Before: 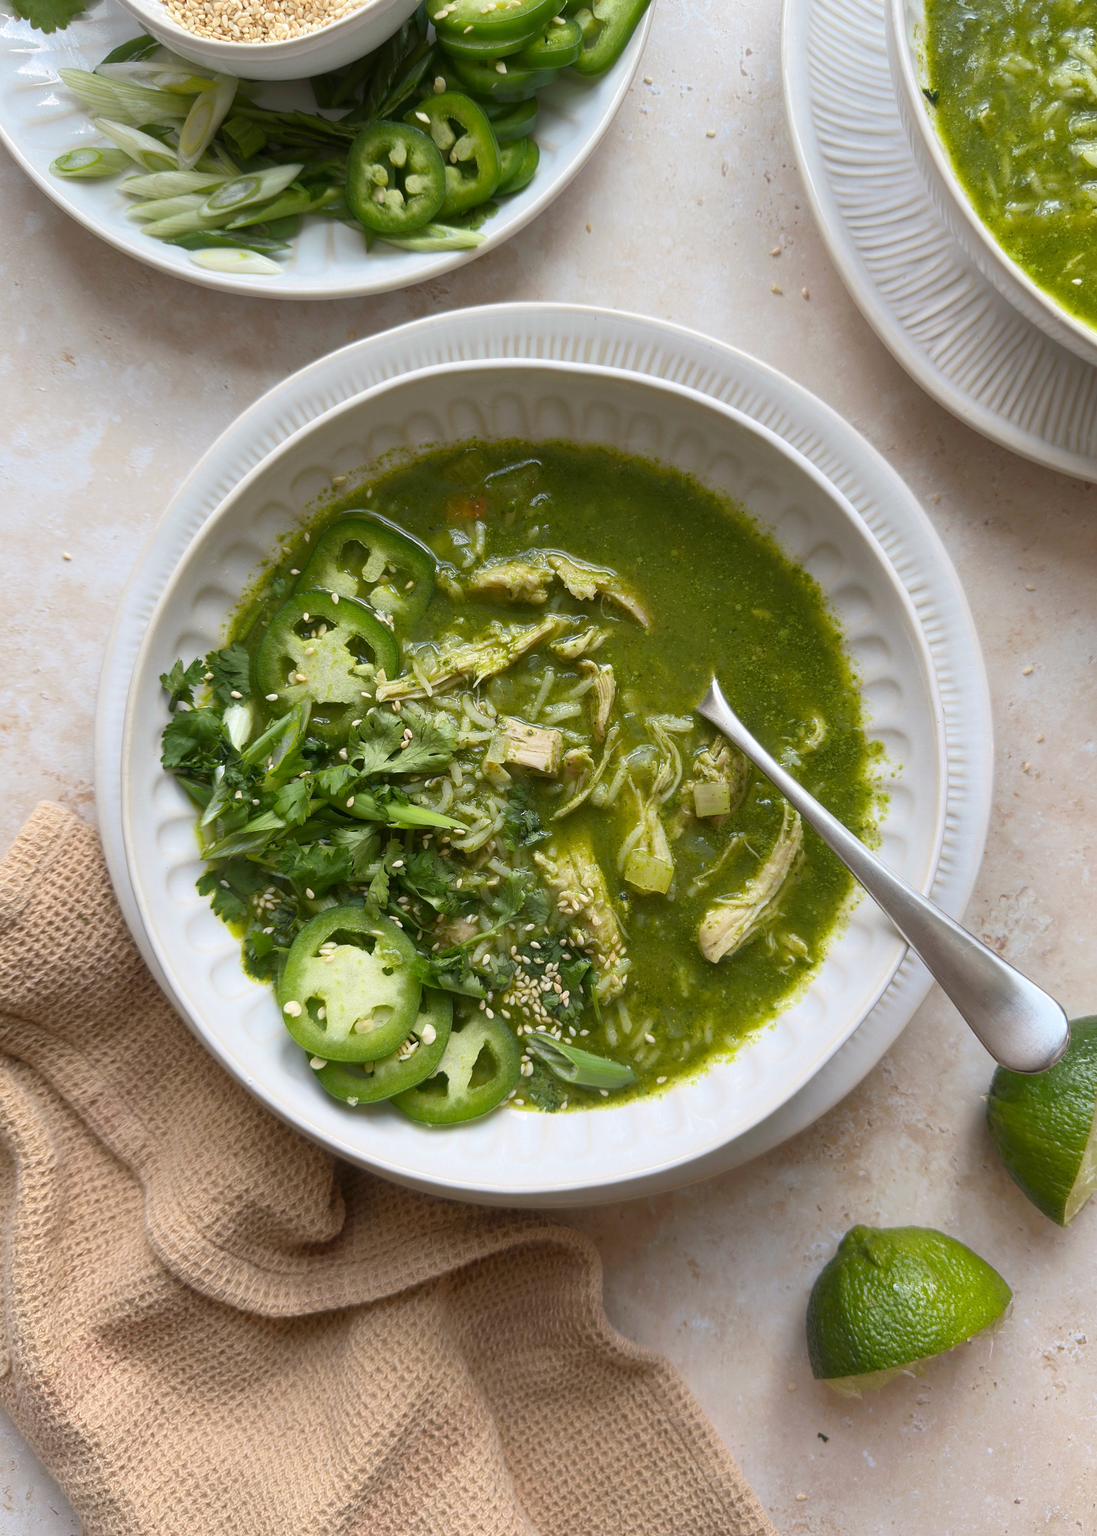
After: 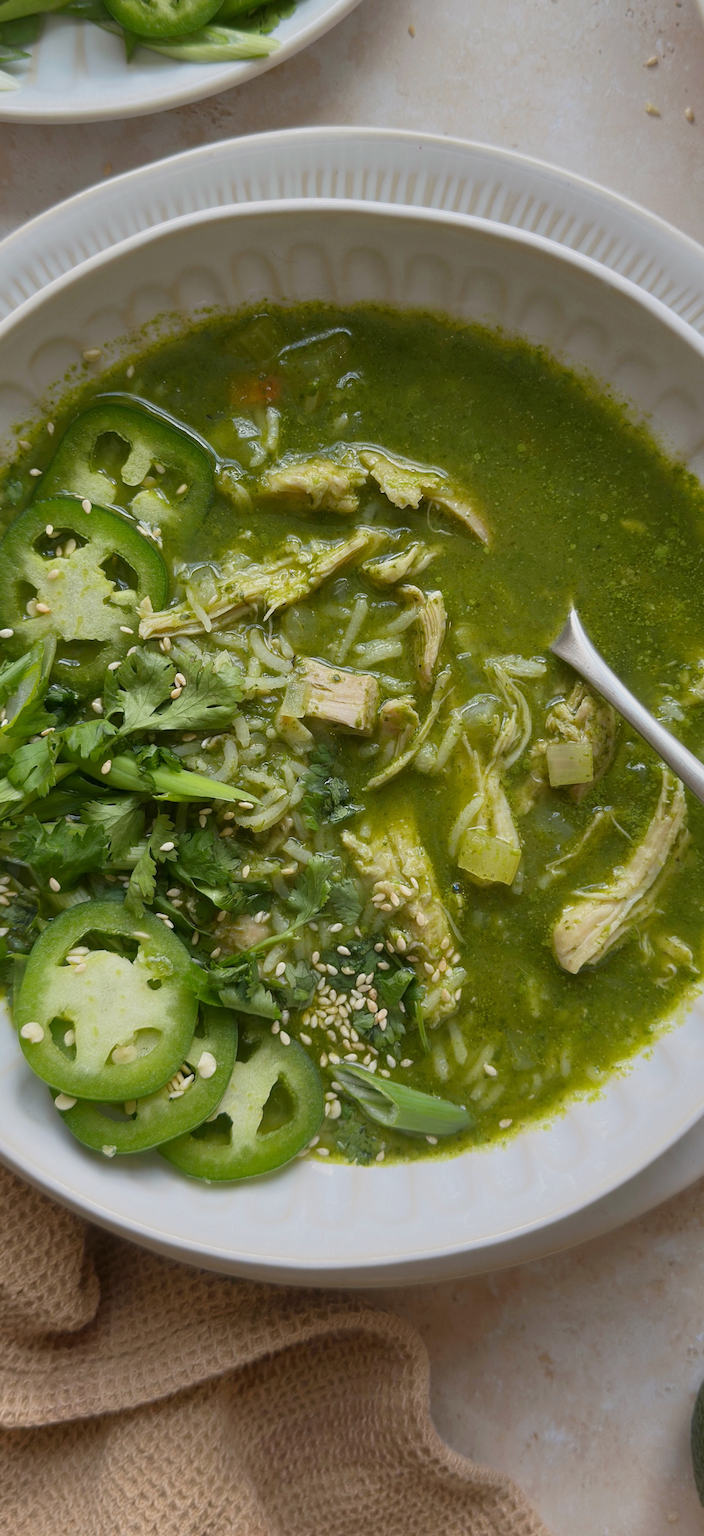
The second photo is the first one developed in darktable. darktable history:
tone equalizer: -8 EV -0.002 EV, -7 EV 0.003 EV, -6 EV -0.035 EV, -5 EV 0.019 EV, -4 EV -0.024 EV, -3 EV 0.023 EV, -2 EV -0.052 EV, -1 EV -0.281 EV, +0 EV -0.571 EV
crop and rotate: angle 0.016°, left 24.409%, top 13.257%, right 25.512%, bottom 8.701%
